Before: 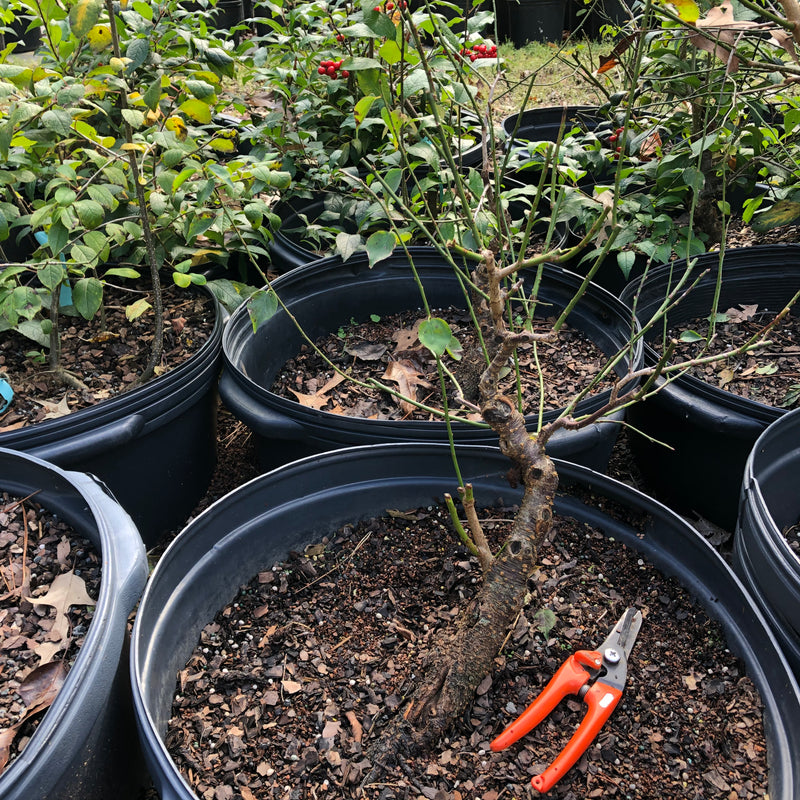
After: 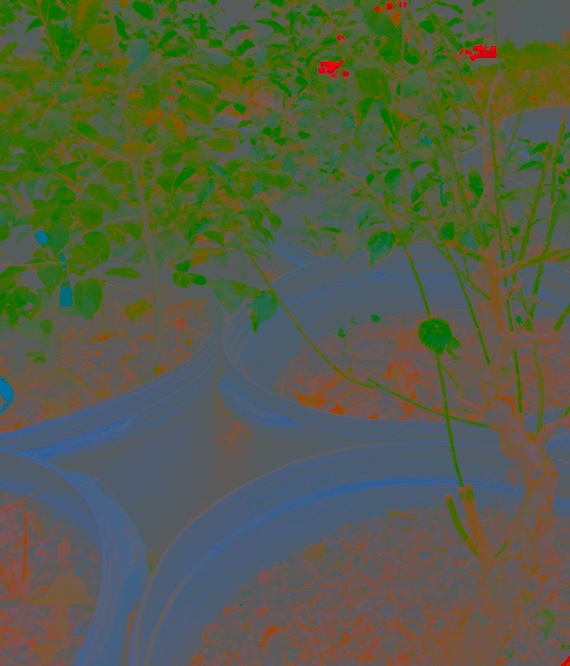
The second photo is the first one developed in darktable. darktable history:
crop: right 28.723%, bottom 16.657%
contrast brightness saturation: contrast -0.975, brightness -0.166, saturation 0.736
